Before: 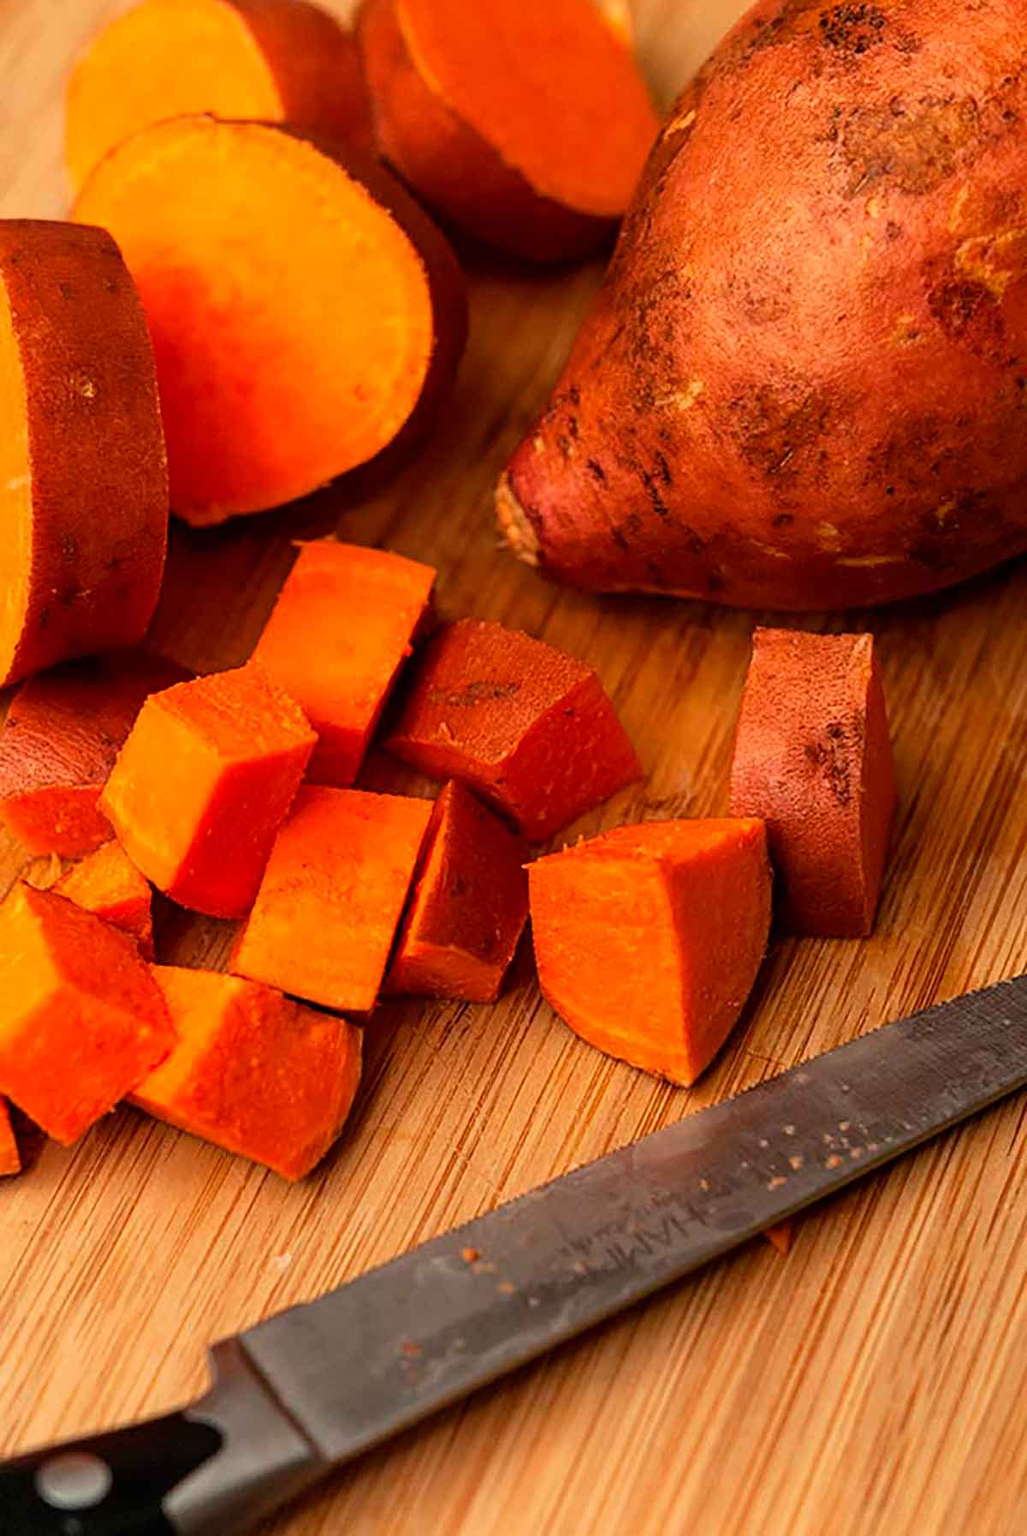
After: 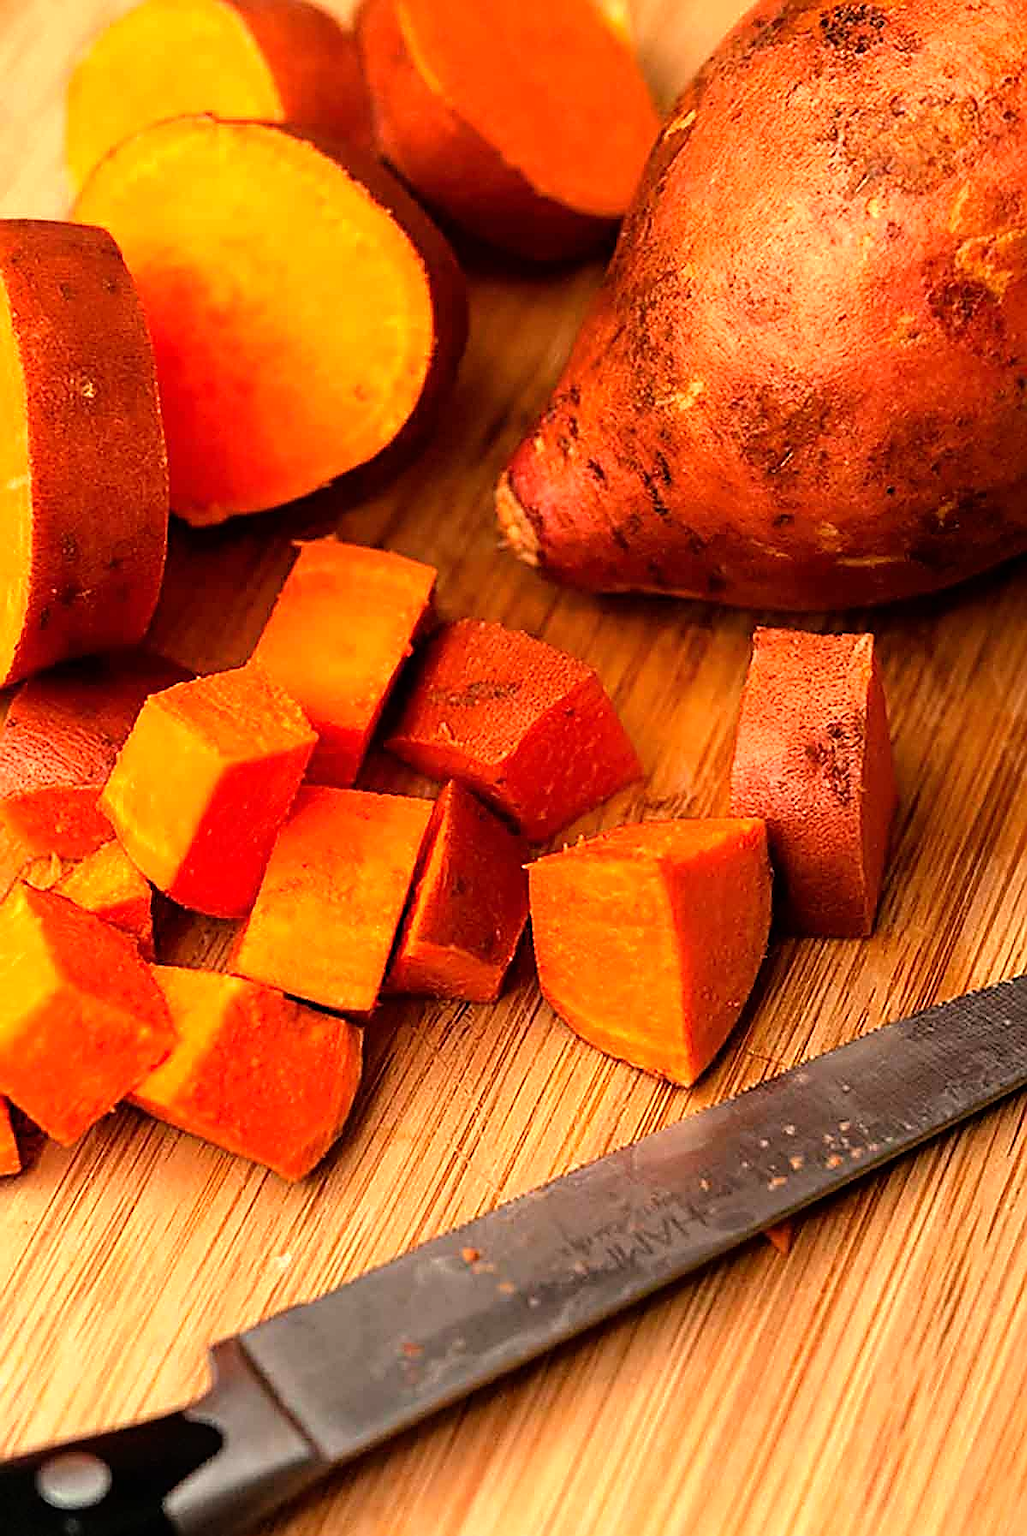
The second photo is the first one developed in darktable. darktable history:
sharpen: radius 1.412, amount 1.254, threshold 0.639
tone equalizer: -8 EV -0.714 EV, -7 EV -0.704 EV, -6 EV -0.604 EV, -5 EV -0.388 EV, -3 EV 0.384 EV, -2 EV 0.6 EV, -1 EV 0.69 EV, +0 EV 0.73 EV
